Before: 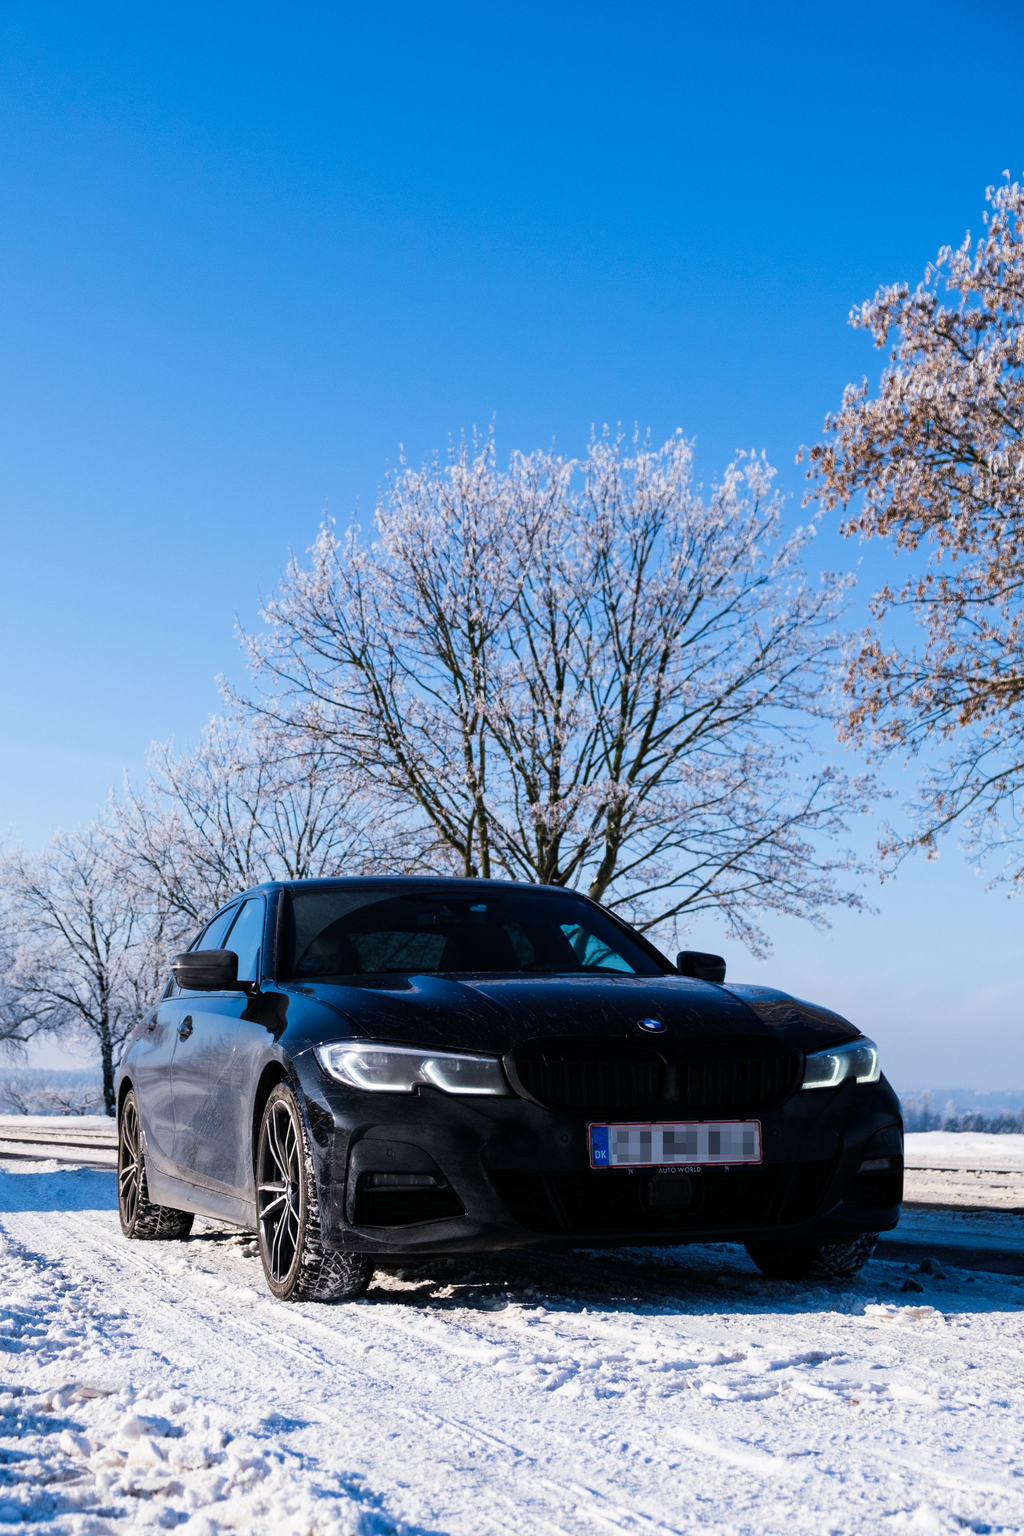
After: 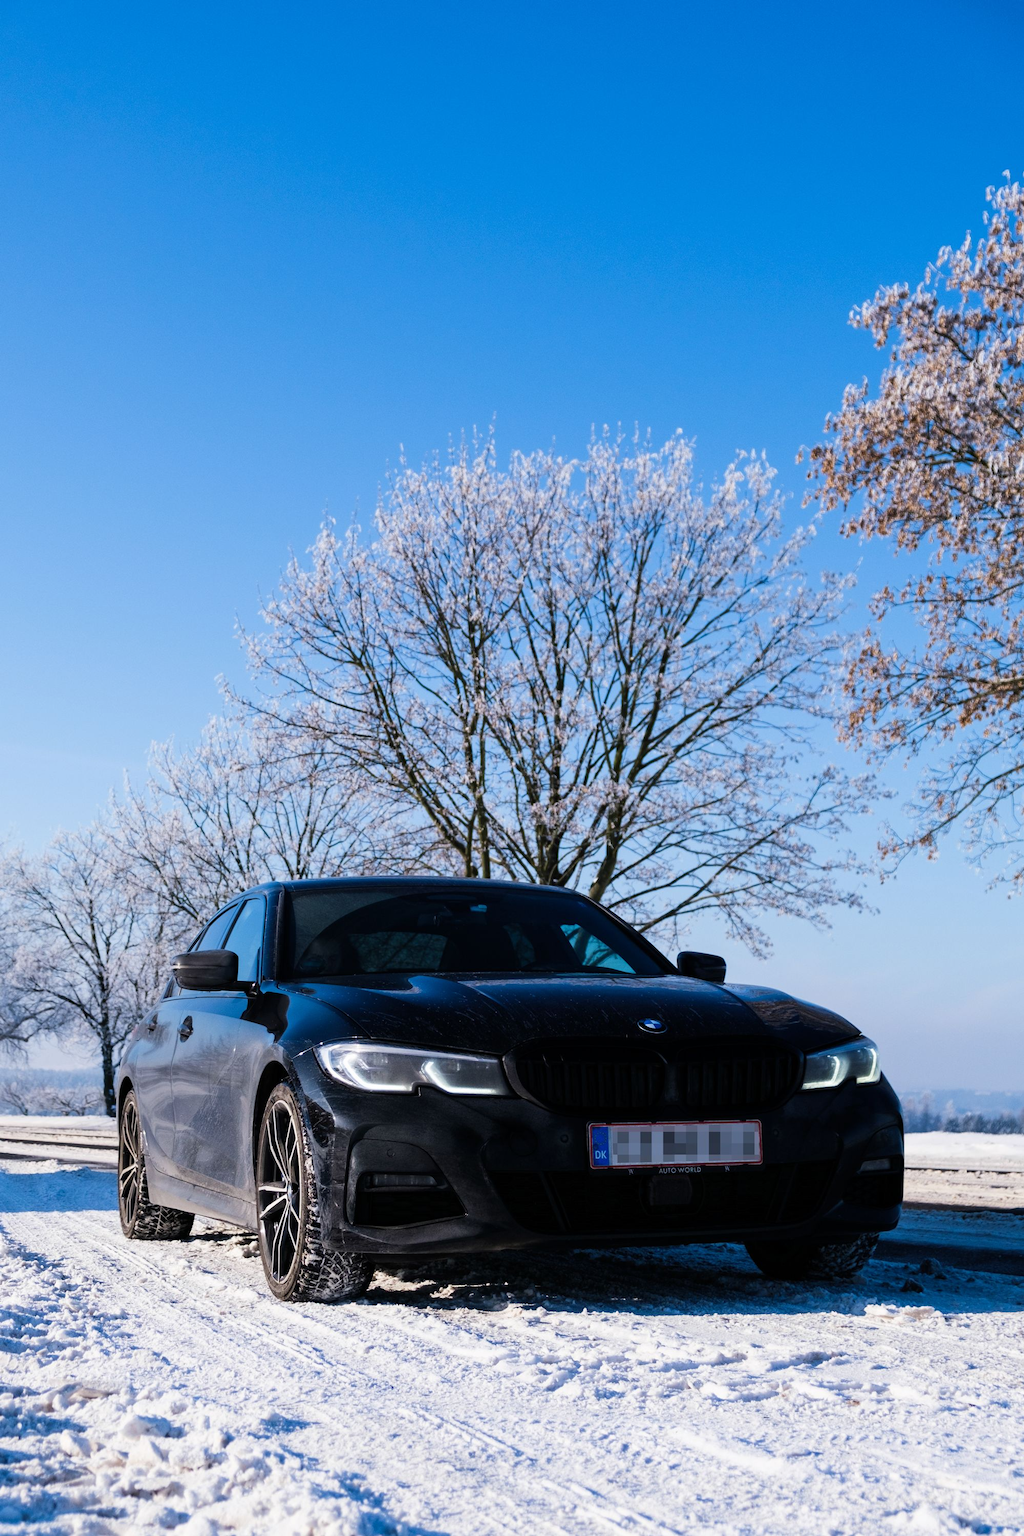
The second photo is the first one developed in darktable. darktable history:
exposure: exposure -0.017 EV, compensate highlight preservation false
